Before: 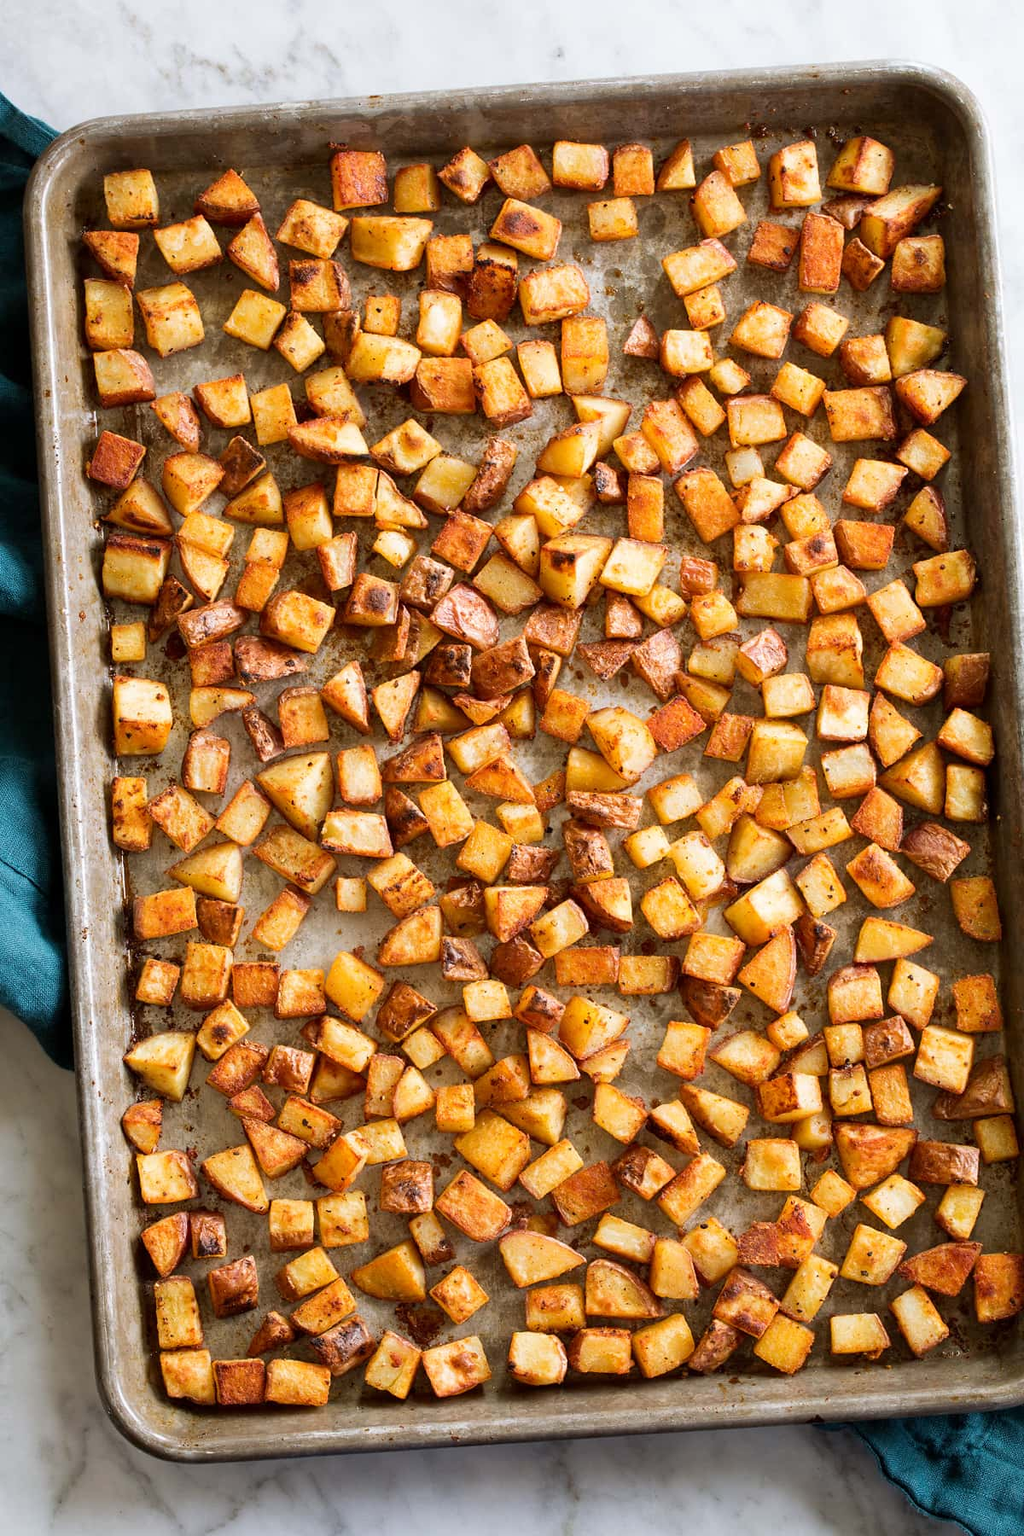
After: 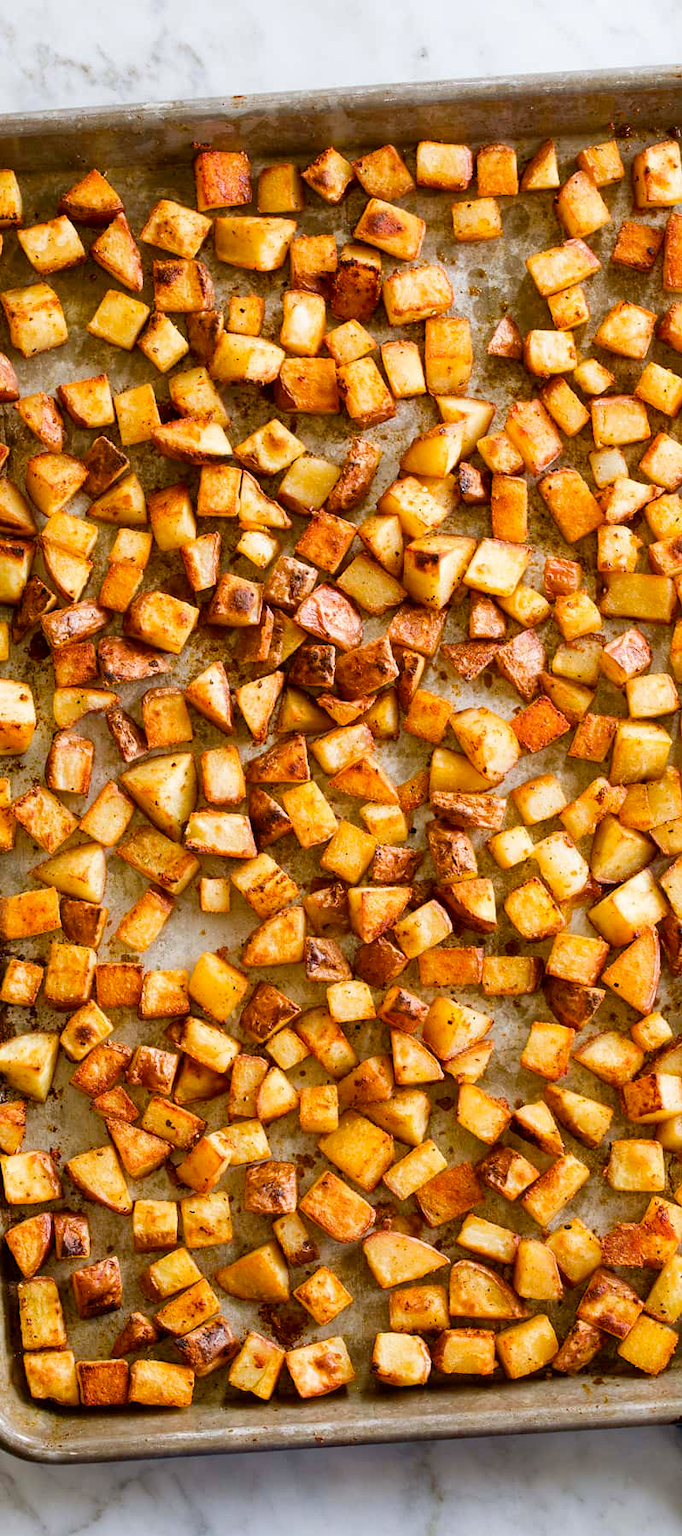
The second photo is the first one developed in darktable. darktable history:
crop and rotate: left 13.409%, right 19.924%
color balance rgb: perceptual saturation grading › global saturation 35%, perceptual saturation grading › highlights -30%, perceptual saturation grading › shadows 35%, perceptual brilliance grading › global brilliance 3%, perceptual brilliance grading › highlights -3%, perceptual brilliance grading › shadows 3%
